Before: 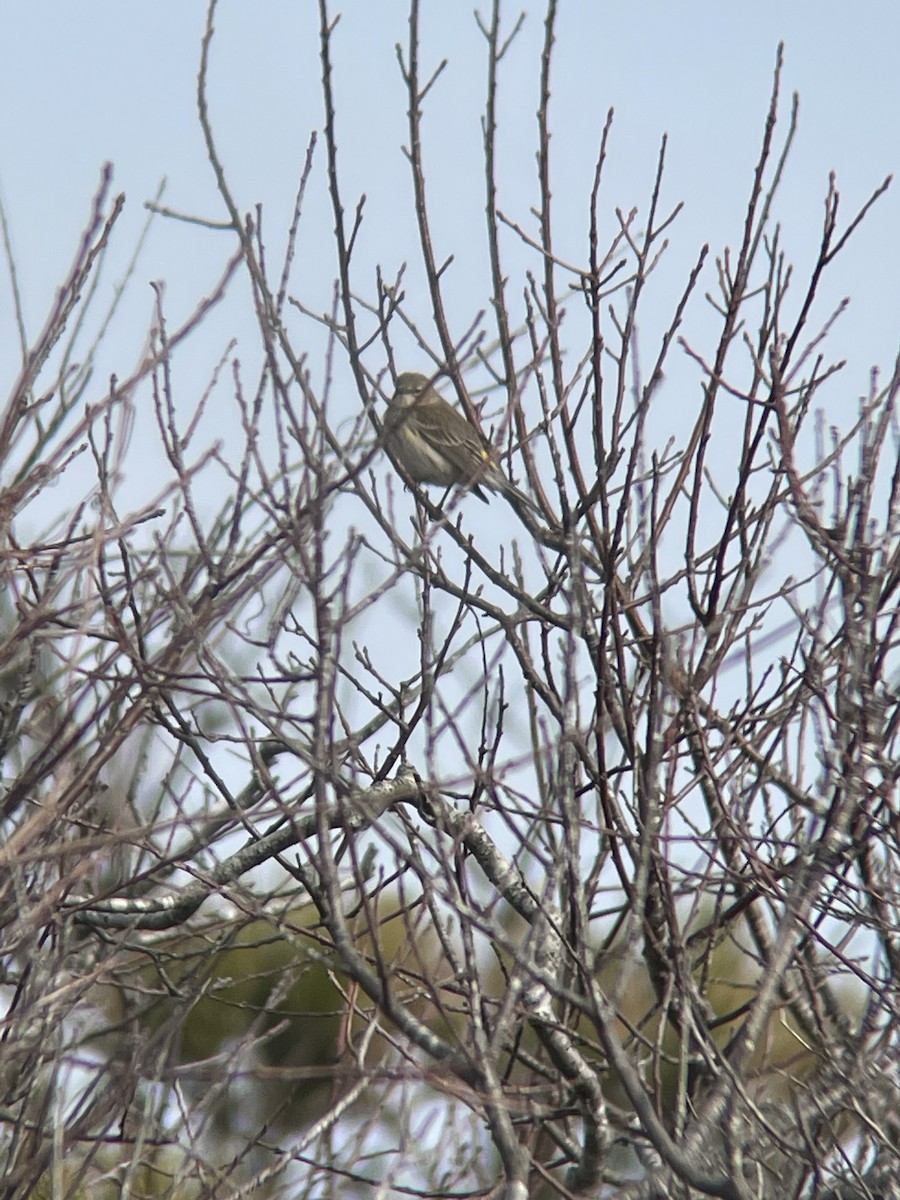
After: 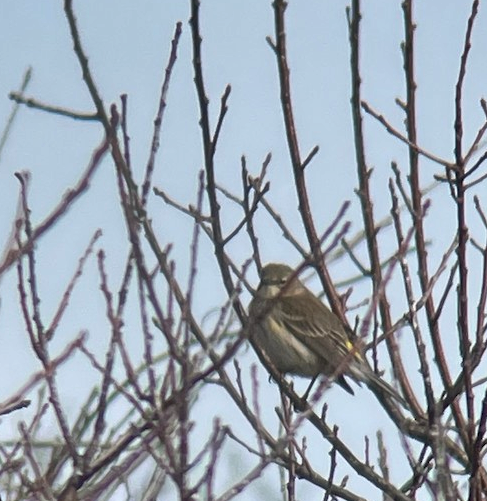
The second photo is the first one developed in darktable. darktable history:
crop: left 15.006%, top 9.098%, right 30.793%, bottom 49.12%
local contrast: highlights 103%, shadows 99%, detail 119%, midtone range 0.2
shadows and highlights: soften with gaussian
